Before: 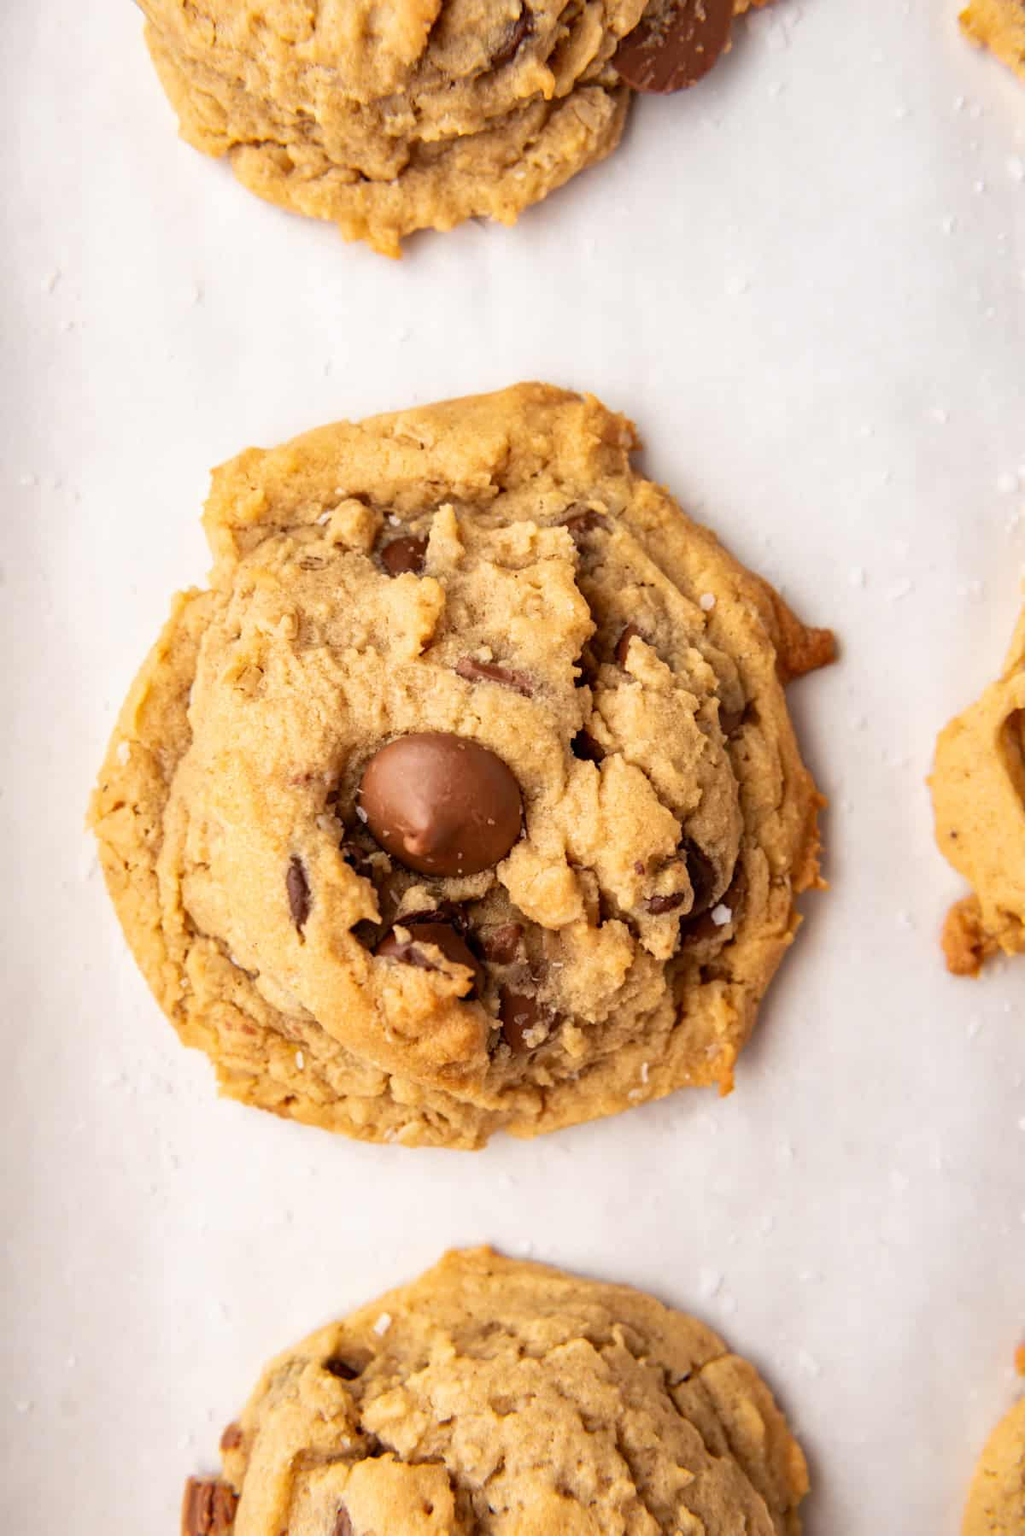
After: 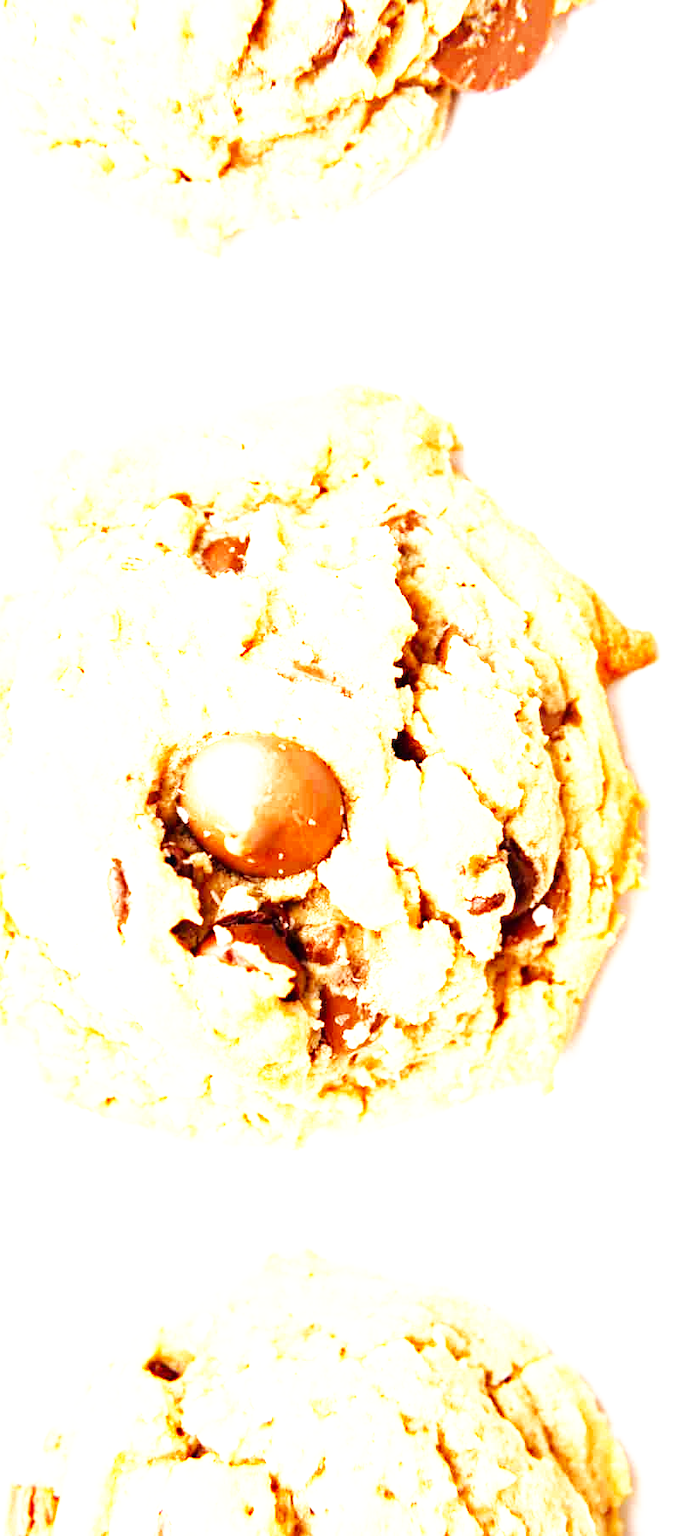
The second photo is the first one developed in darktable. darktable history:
exposure: black level correction 0, exposure 1.583 EV, compensate highlight preservation false
tone equalizer: -8 EV 0 EV, -7 EV -0.002 EV, -6 EV 0.002 EV, -5 EV -0.044 EV, -4 EV -0.097 EV, -3 EV -0.145 EV, -2 EV 0.21 EV, -1 EV 0.717 EV, +0 EV 0.472 EV, edges refinement/feathering 500, mask exposure compensation -1.57 EV, preserve details guided filter
base curve: curves: ch0 [(0, 0) (0.007, 0.004) (0.027, 0.03) (0.046, 0.07) (0.207, 0.54) (0.442, 0.872) (0.673, 0.972) (1, 1)], preserve colors none
crop and rotate: left 17.516%, right 15.387%
